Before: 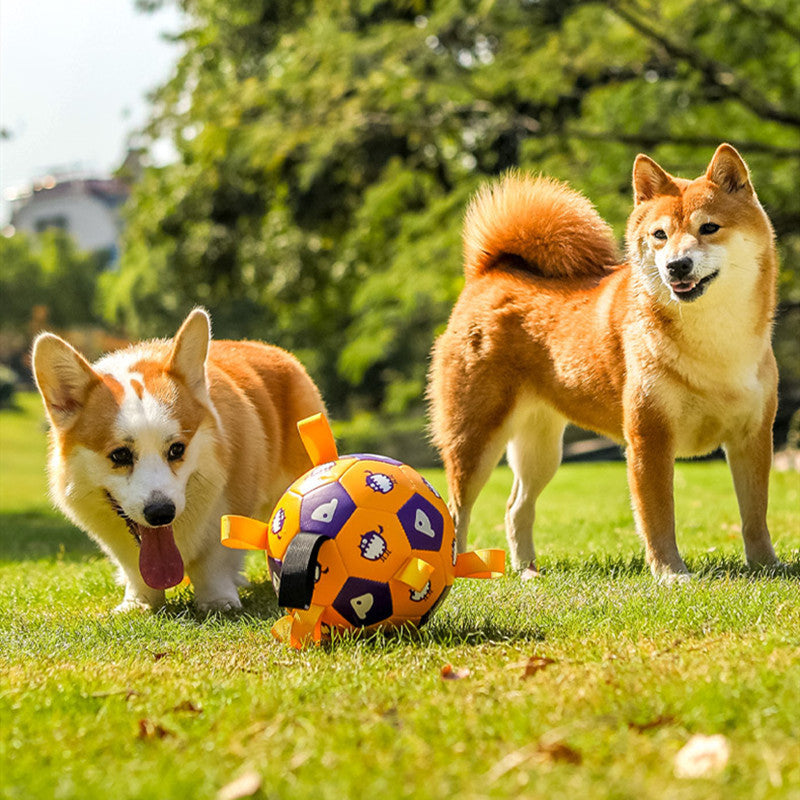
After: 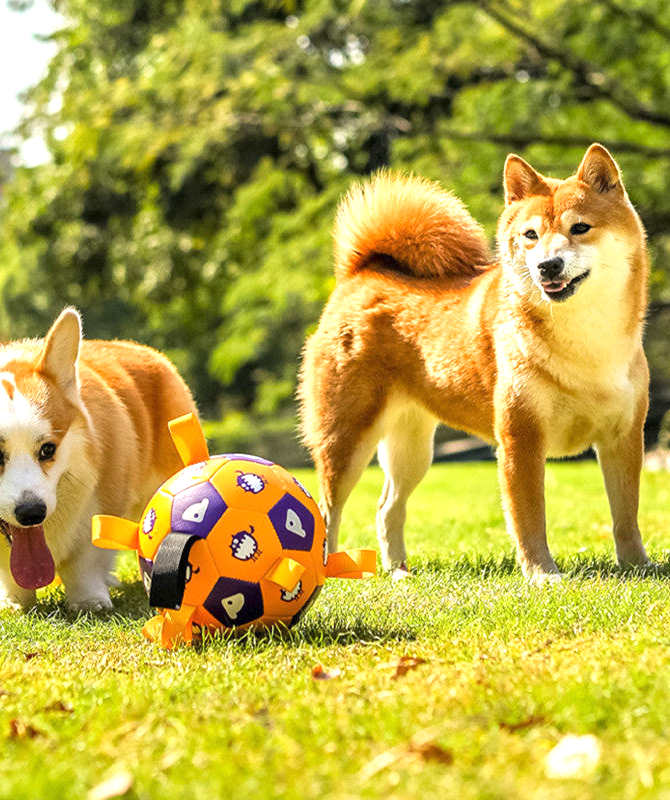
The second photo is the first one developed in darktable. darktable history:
exposure: black level correction 0, exposure 0.6 EV, compensate exposure bias true, compensate highlight preservation false
crop: left 16.145%
